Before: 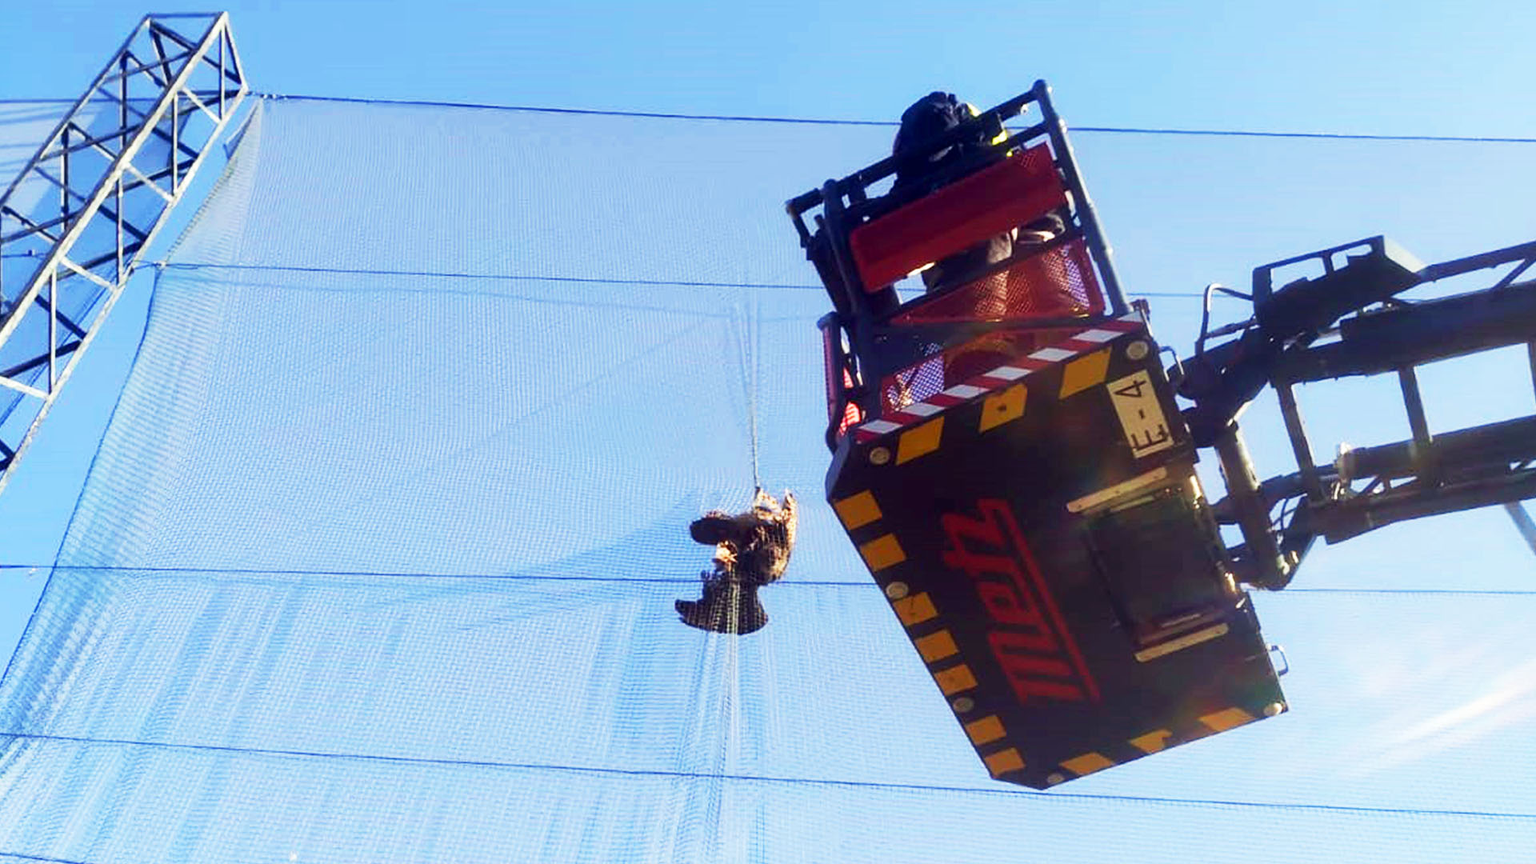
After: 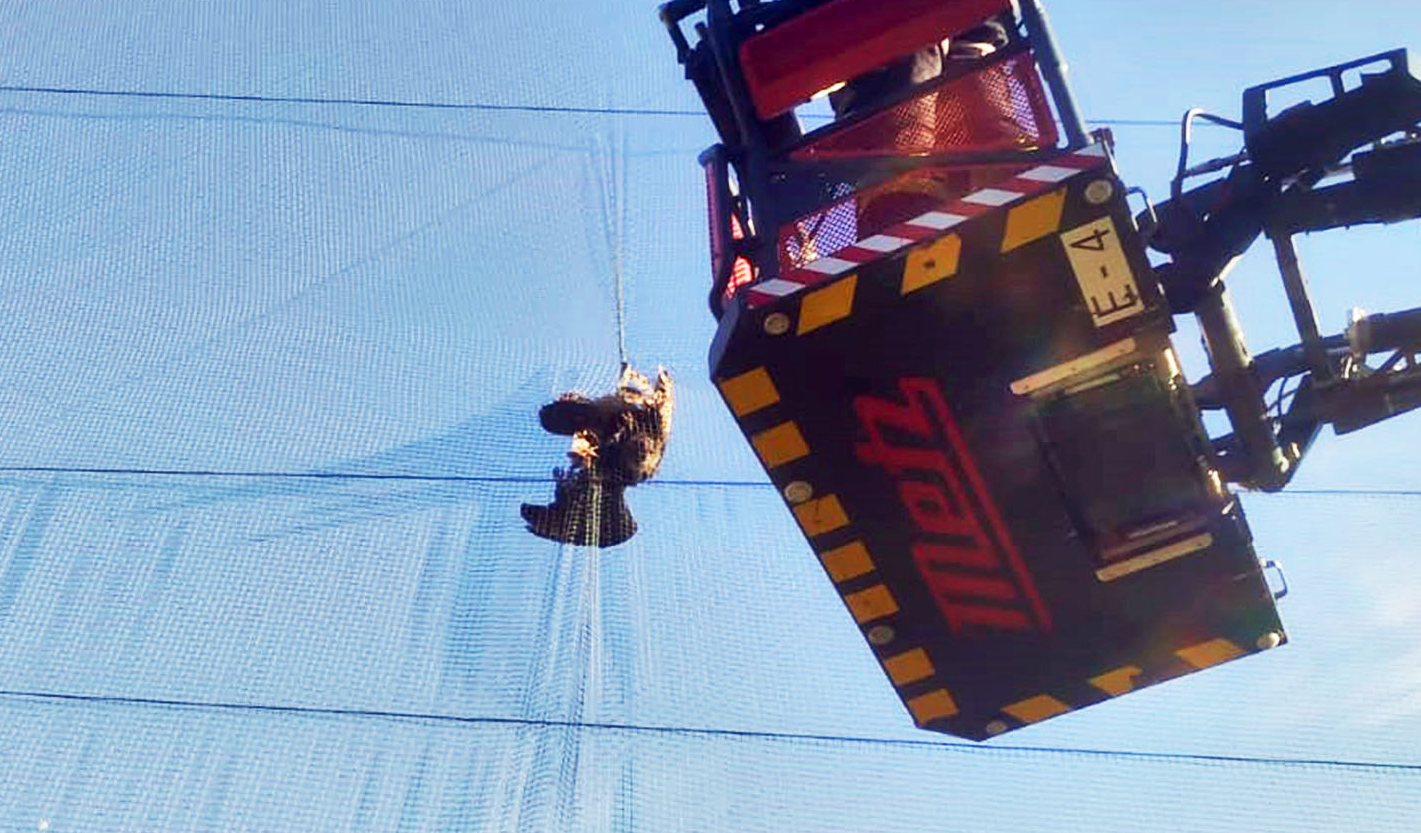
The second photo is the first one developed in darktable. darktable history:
crop: left 16.871%, top 22.857%, right 9.116%
shadows and highlights: highlights color adjustment 0%, low approximation 0.01, soften with gaussian
